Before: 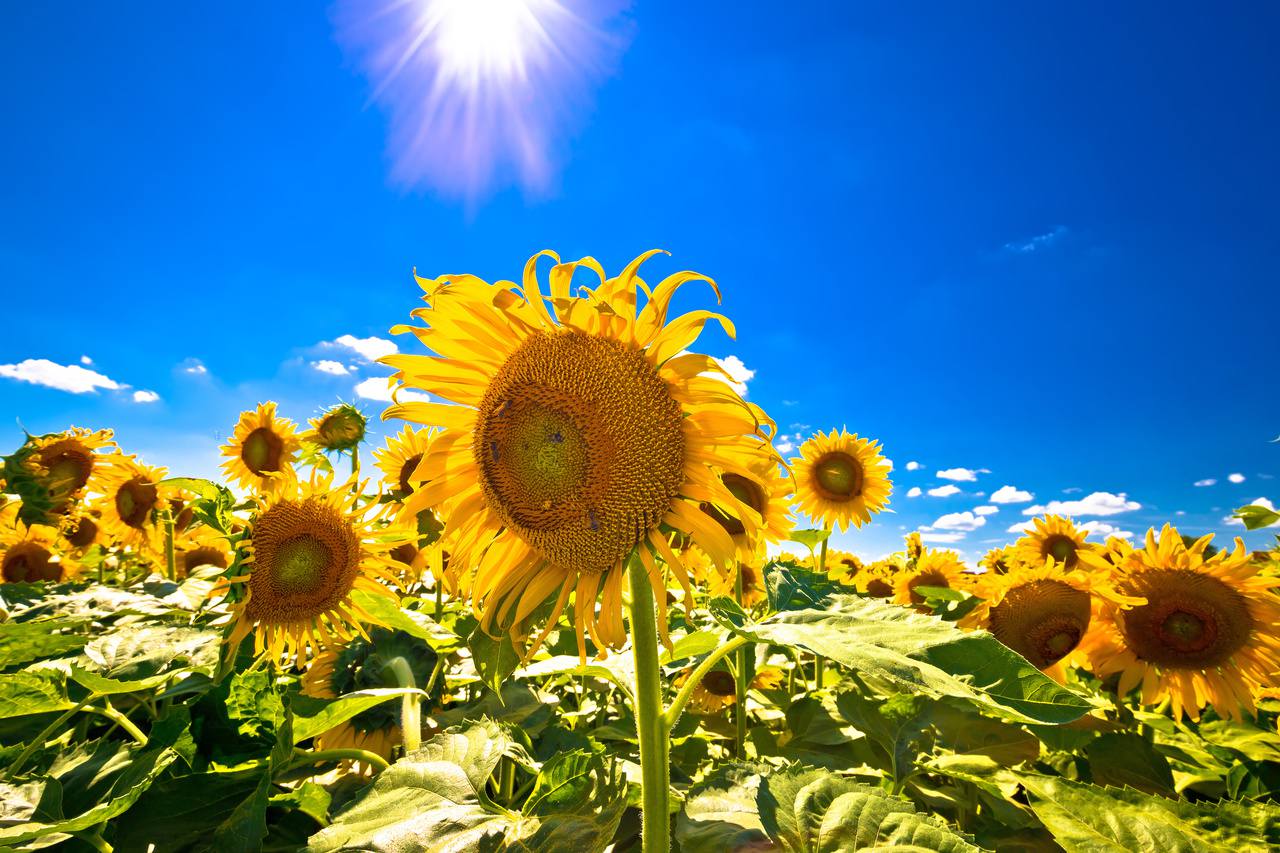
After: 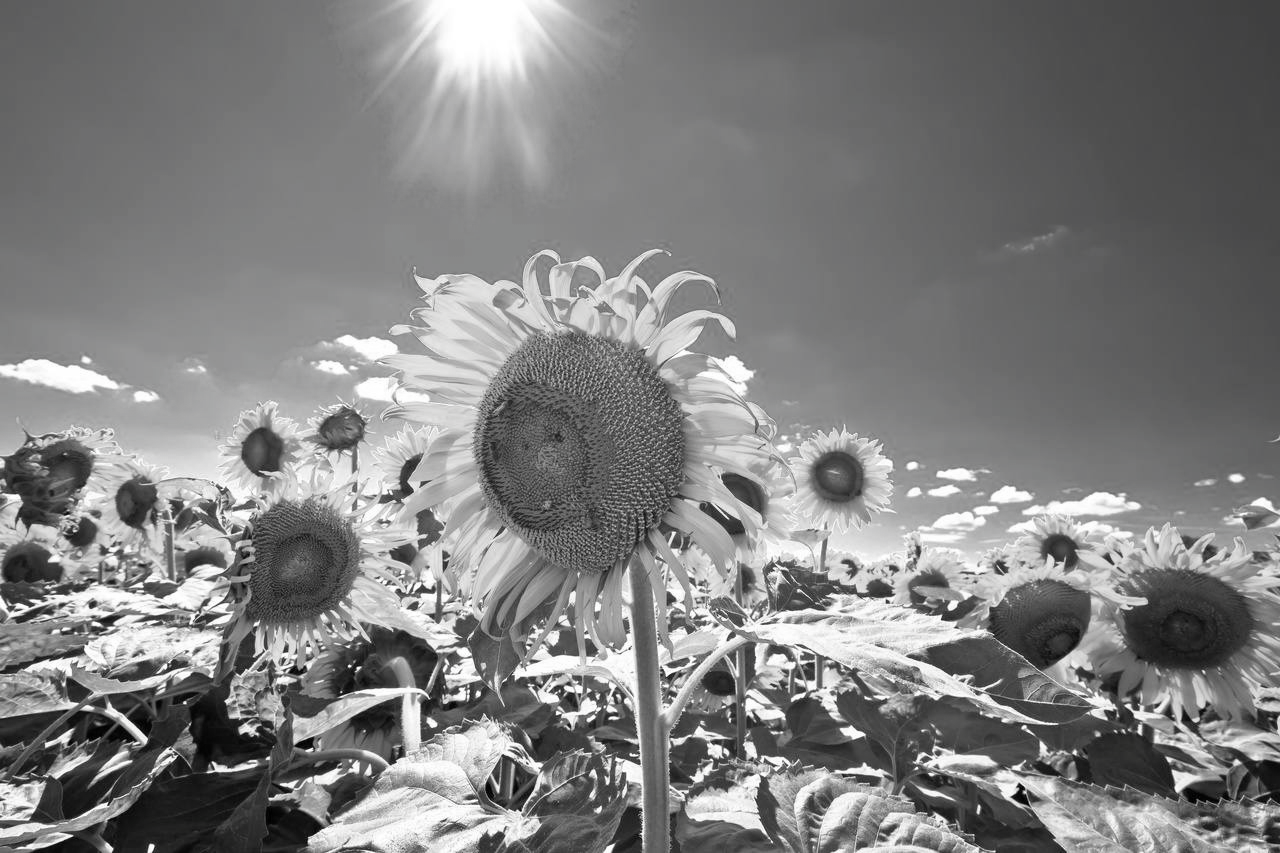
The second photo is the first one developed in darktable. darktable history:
contrast brightness saturation: saturation -0.997
